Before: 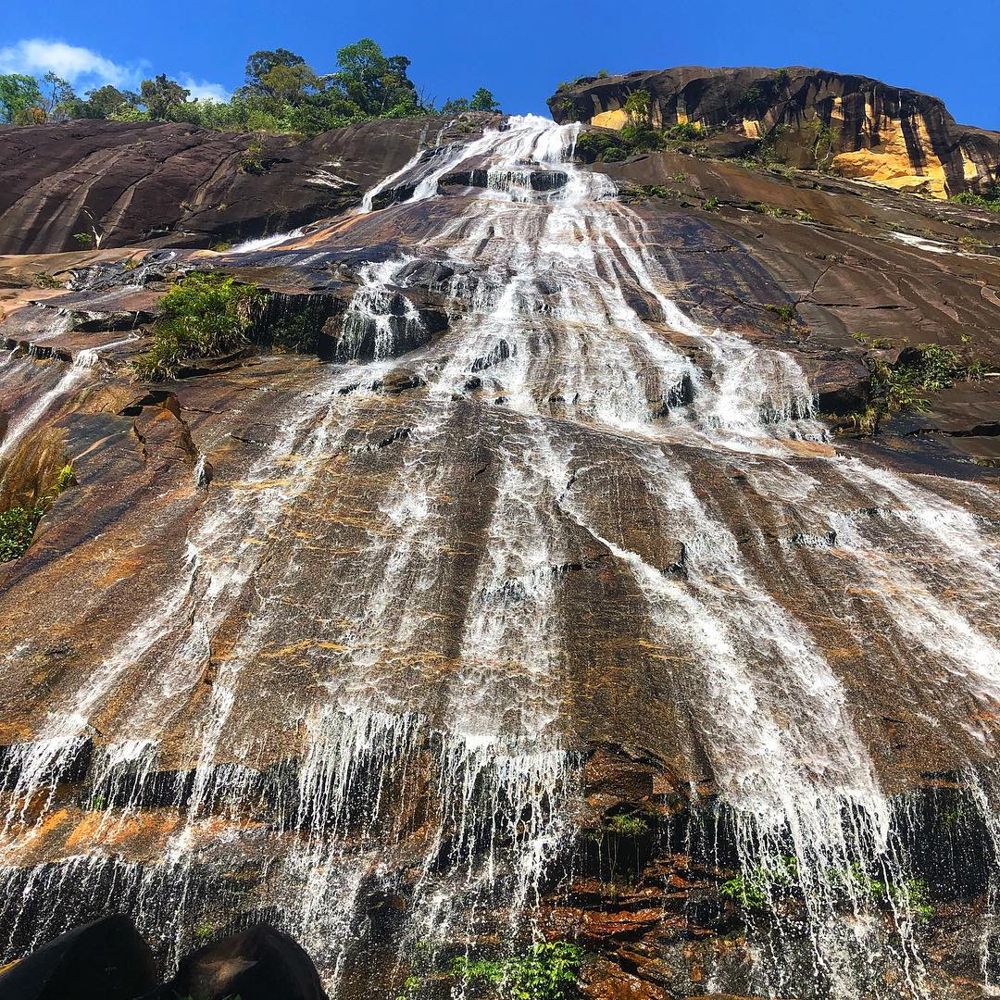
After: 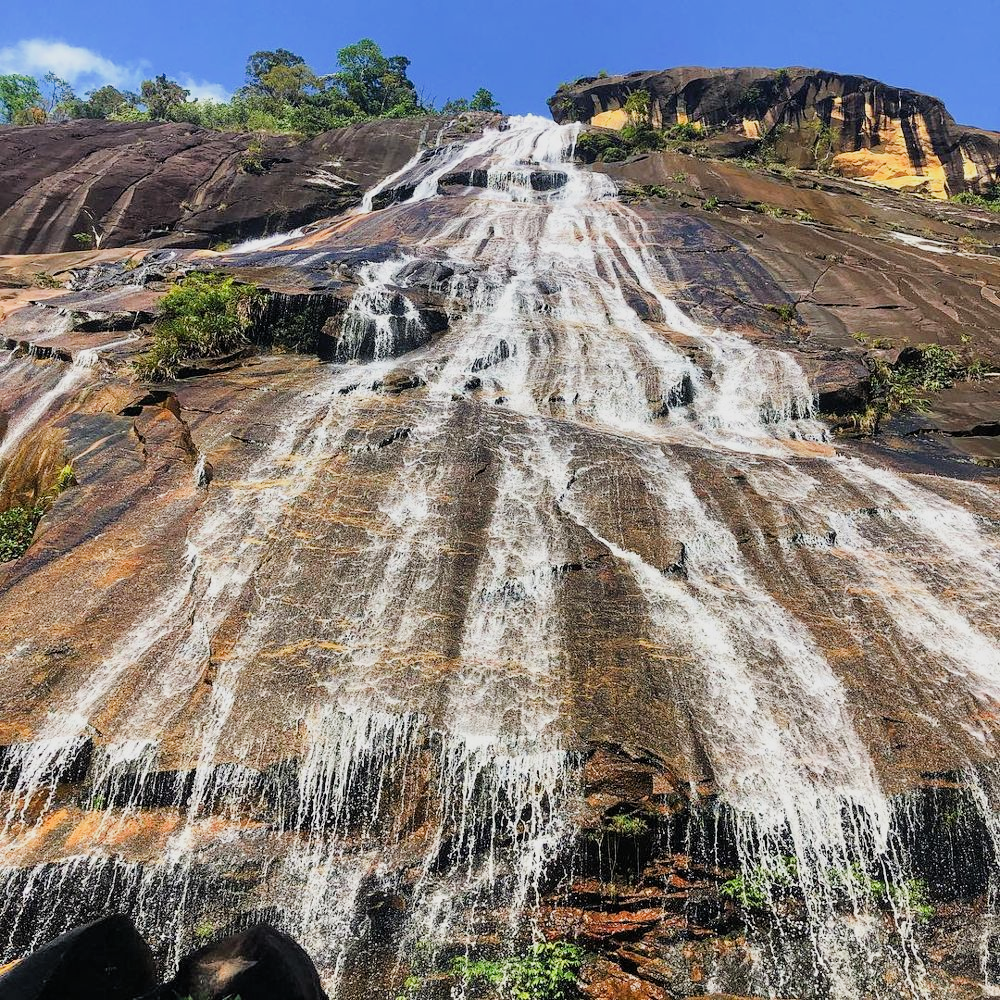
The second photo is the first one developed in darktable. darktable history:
filmic rgb: black relative exposure -7.65 EV, white relative exposure 4.56 EV, threshold 5.96 EV, hardness 3.61, enable highlight reconstruction true
exposure: black level correction 0, exposure 0.682 EV, compensate highlight preservation false
shadows and highlights: shadows 59.98, soften with gaussian
